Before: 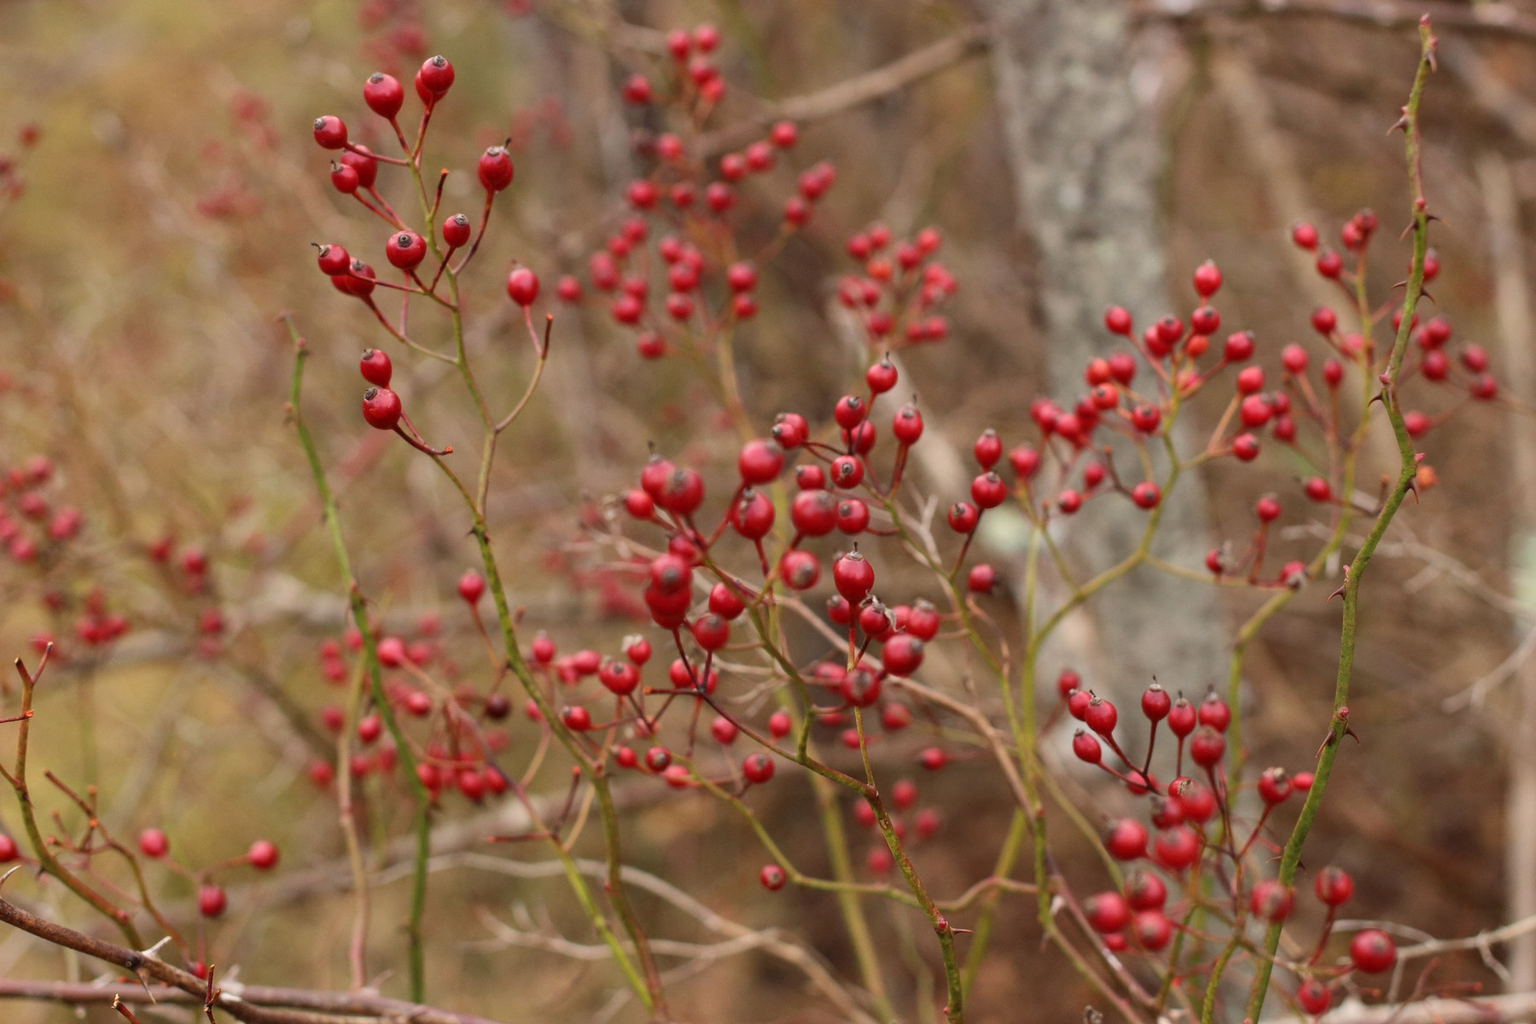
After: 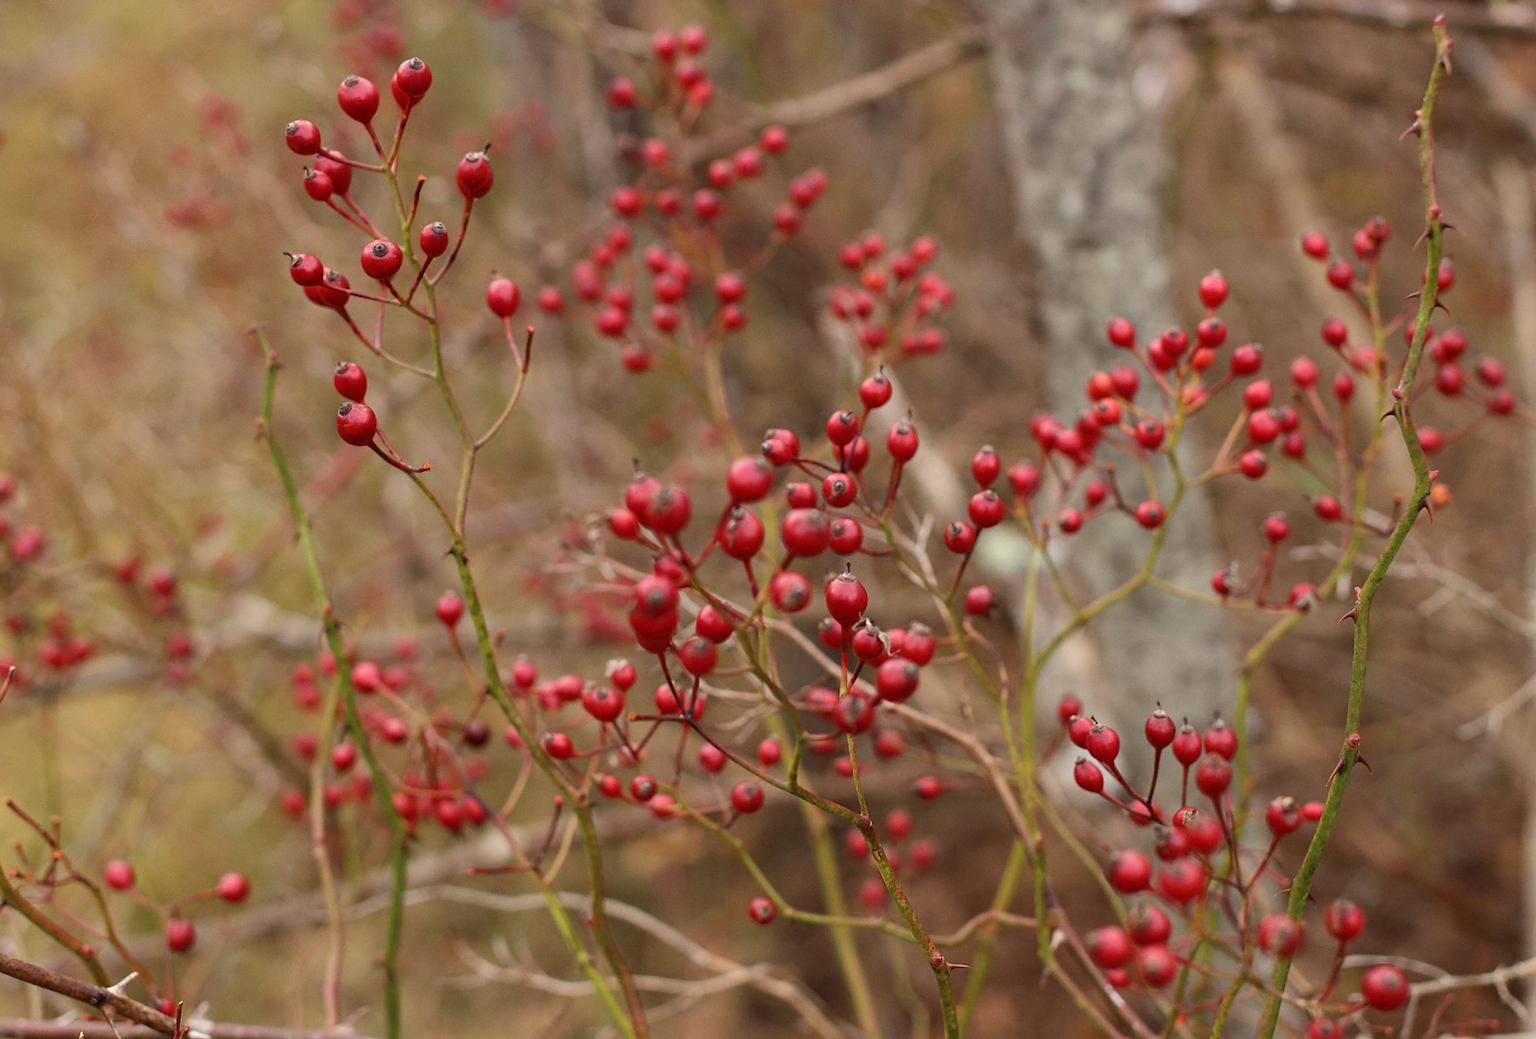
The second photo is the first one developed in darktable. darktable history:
crop and rotate: left 2.536%, right 1.107%, bottom 2.246%
sharpen: amount 0.2
